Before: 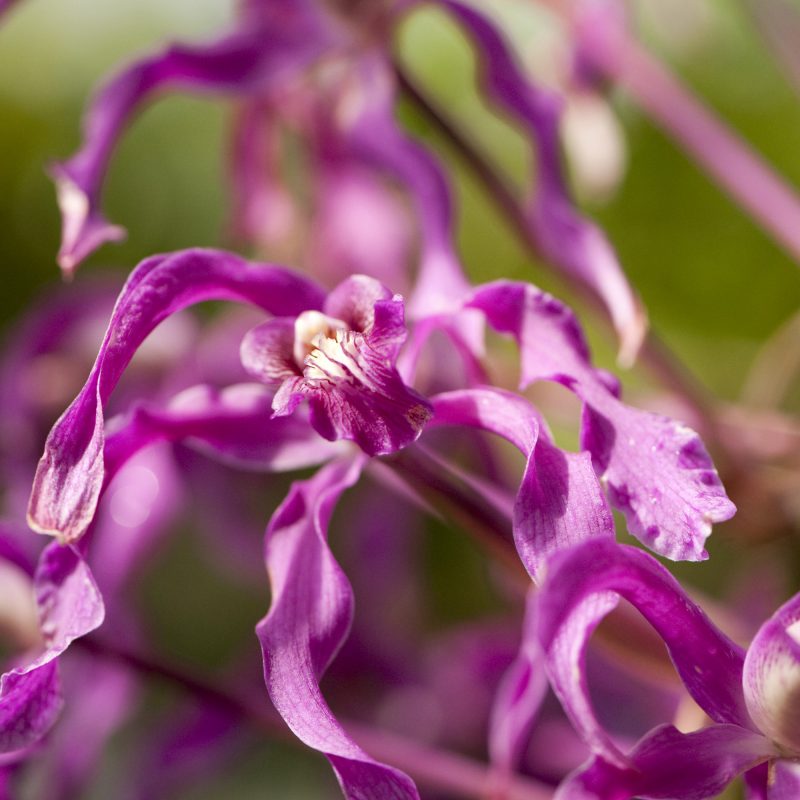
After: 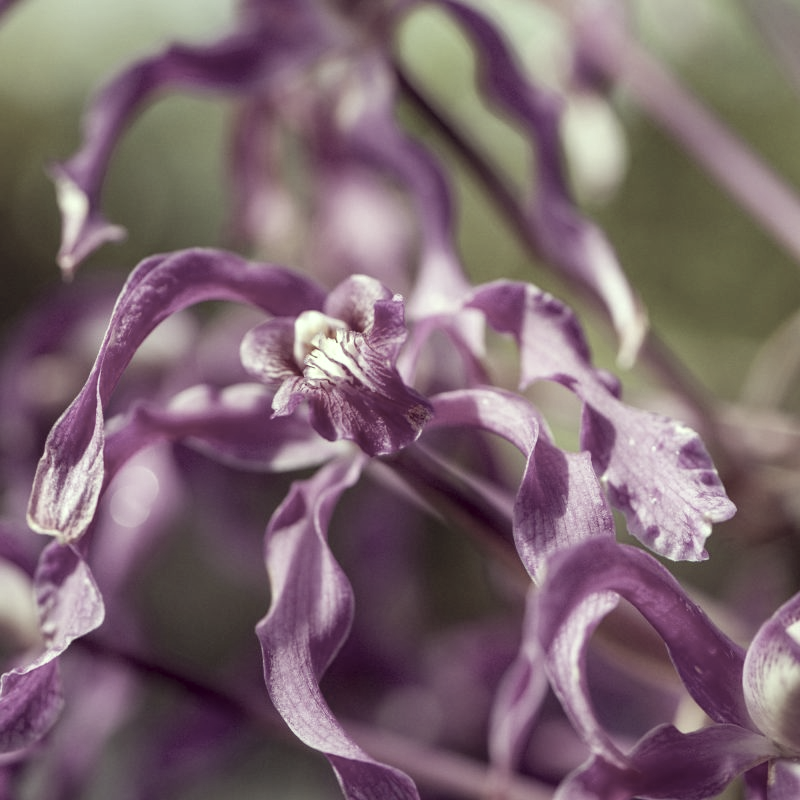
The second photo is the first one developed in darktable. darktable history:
local contrast: on, module defaults
color correction: highlights a* -20.28, highlights b* 20.11, shadows a* 20.01, shadows b* -21.12, saturation 0.39
